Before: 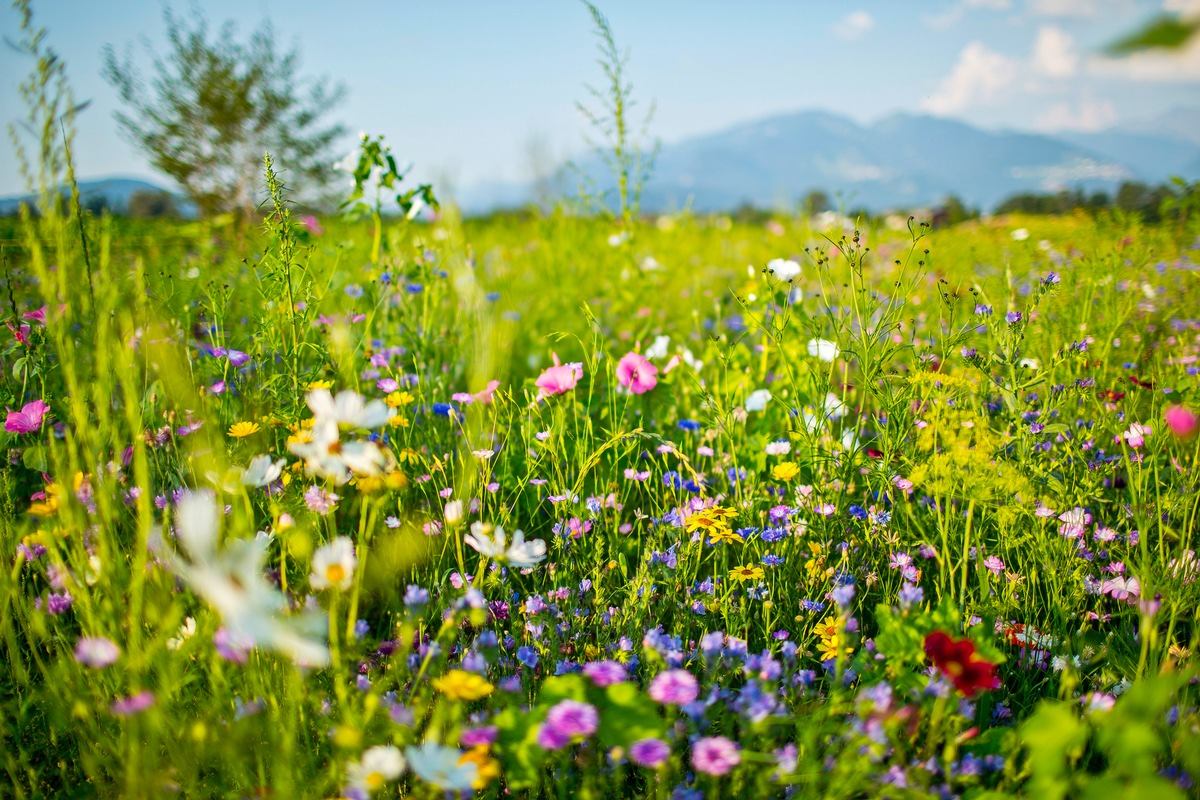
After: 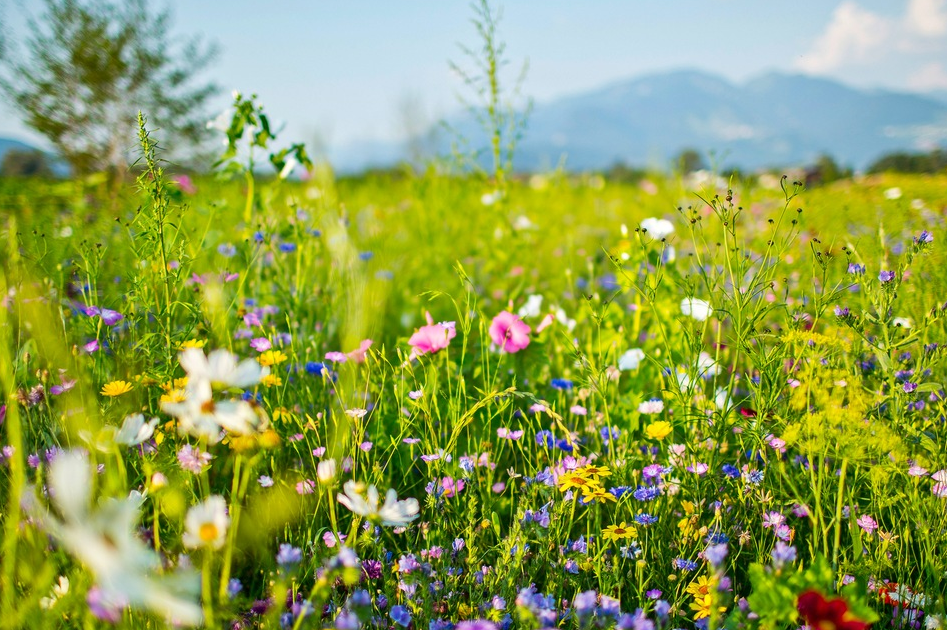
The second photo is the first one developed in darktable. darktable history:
crop and rotate: left 10.652%, top 5.143%, right 10.393%, bottom 16.059%
